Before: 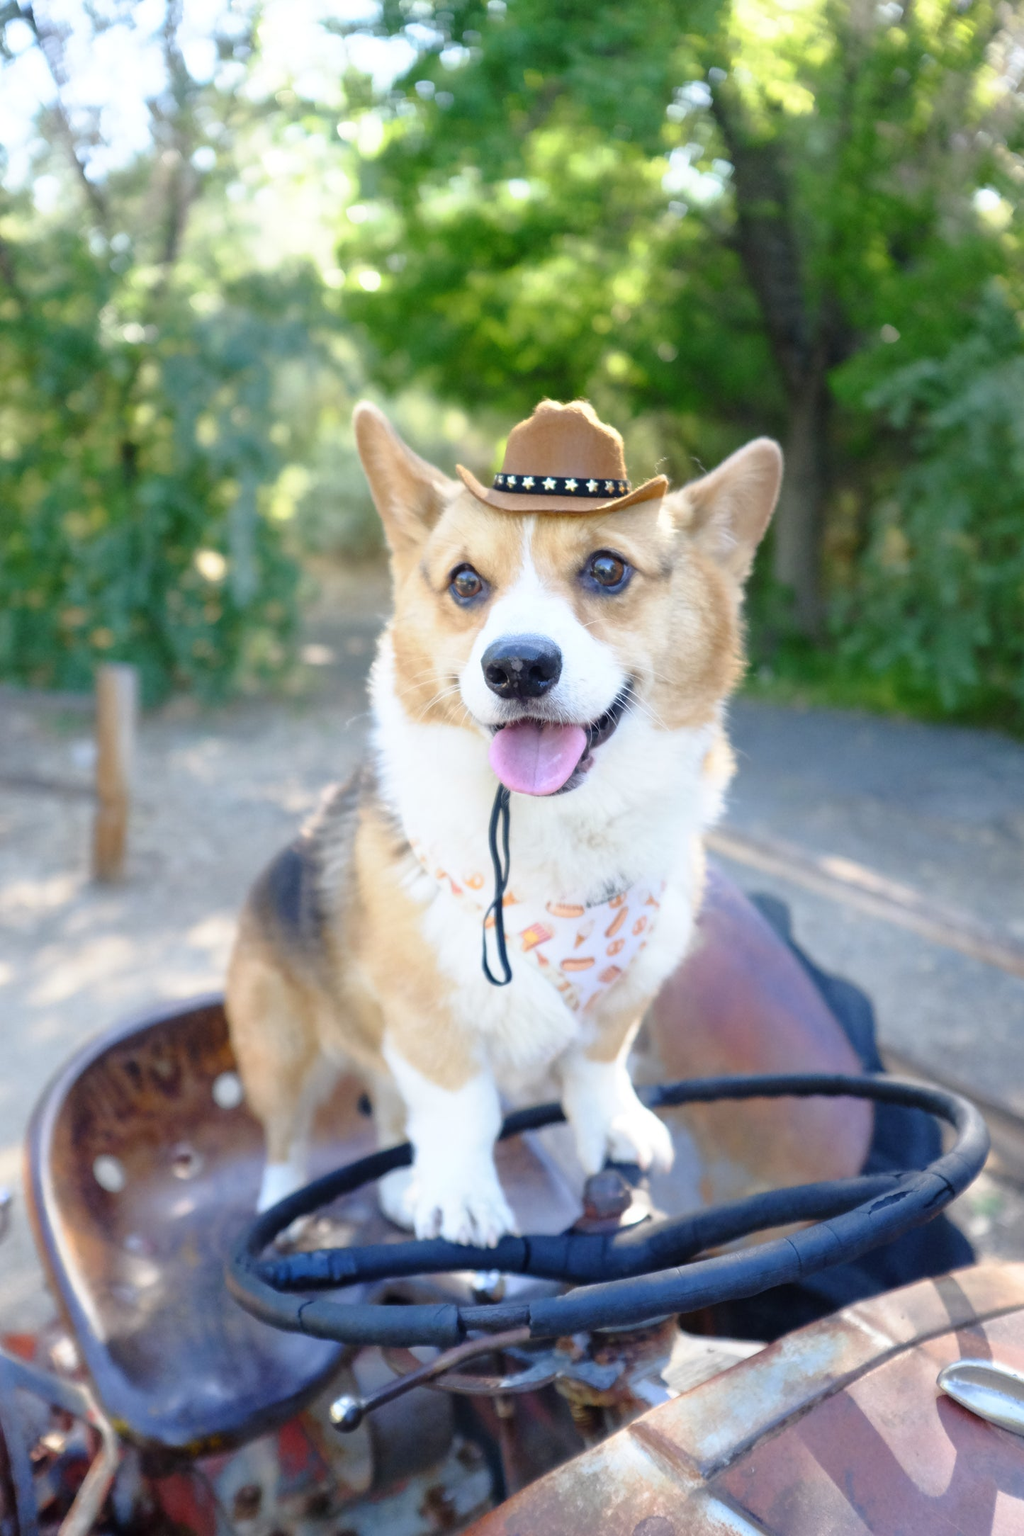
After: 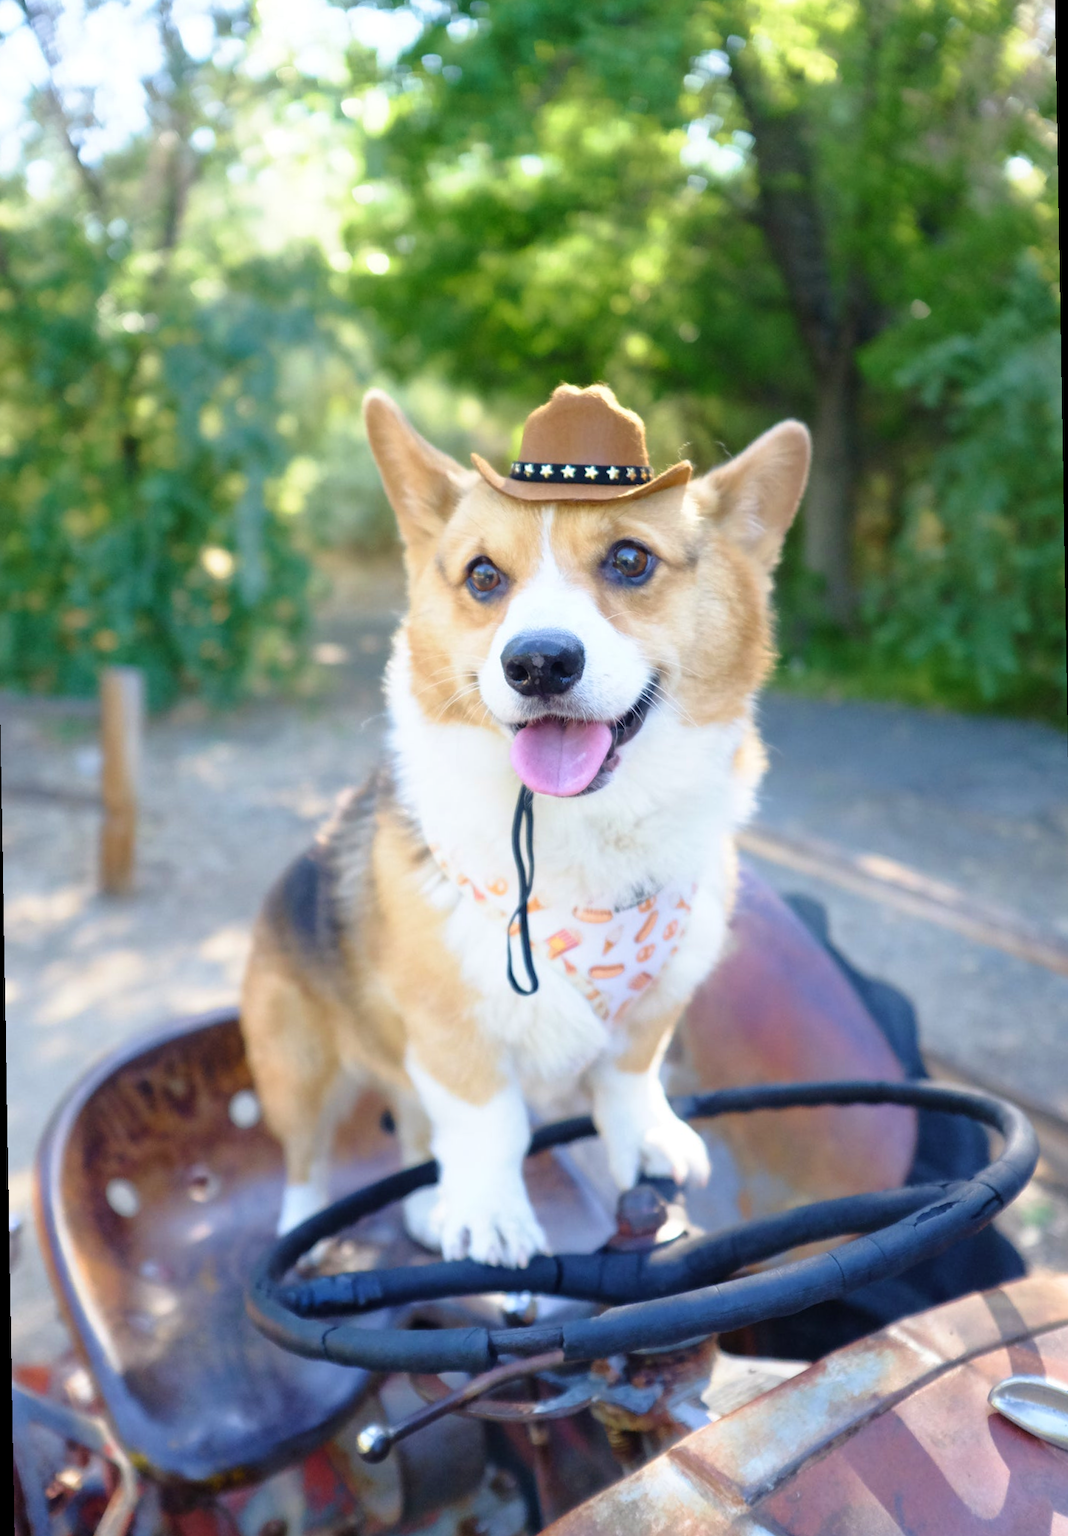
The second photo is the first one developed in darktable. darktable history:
rotate and perspective: rotation -1°, crop left 0.011, crop right 0.989, crop top 0.025, crop bottom 0.975
velvia: on, module defaults
